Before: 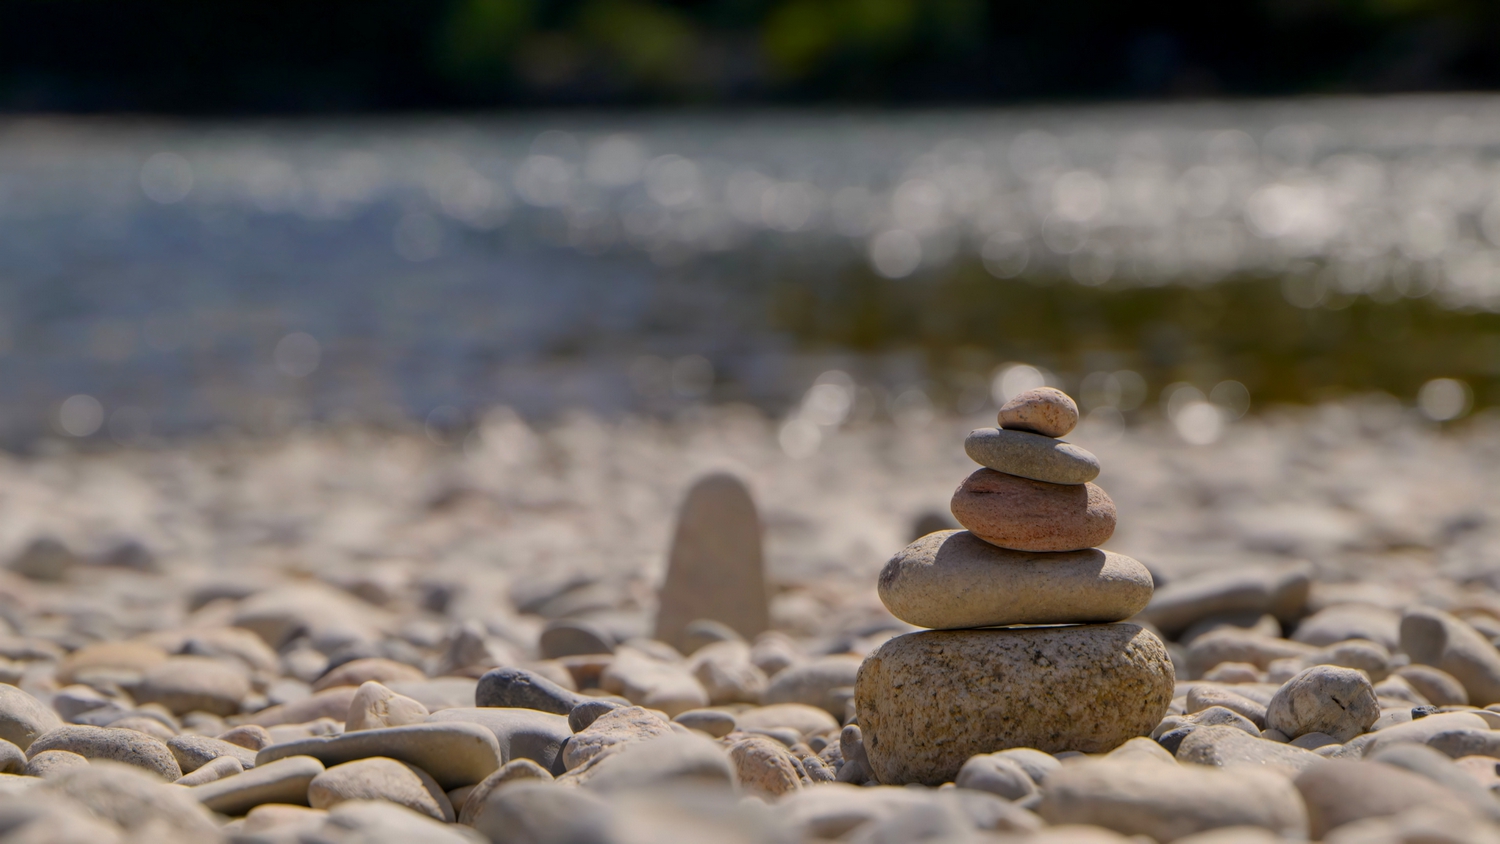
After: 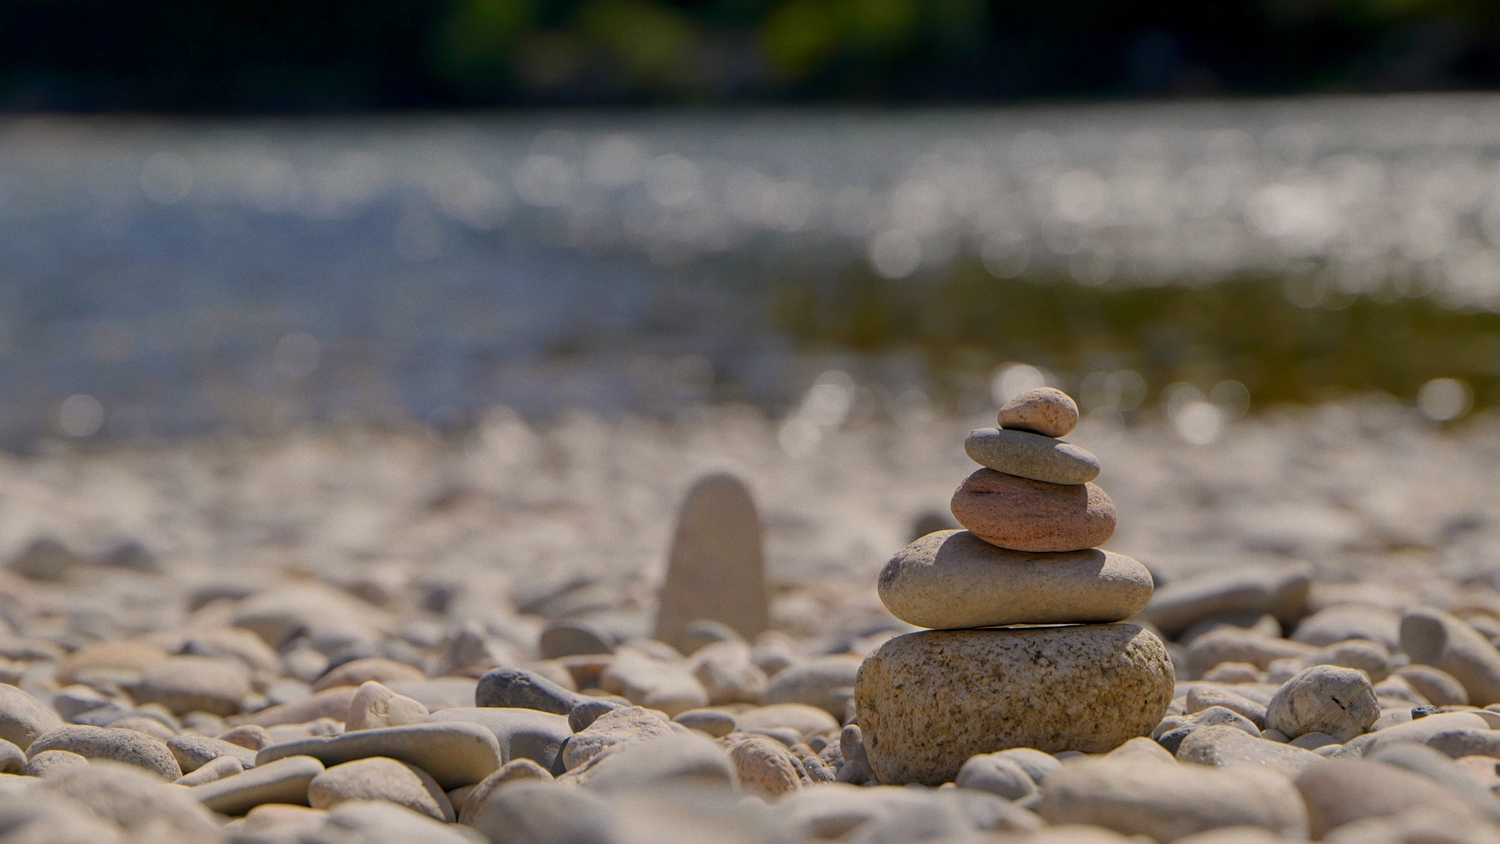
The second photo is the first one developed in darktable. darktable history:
color balance rgb: contrast -10%
grain: coarseness 0.09 ISO, strength 10%
sharpen: amount 0.2
